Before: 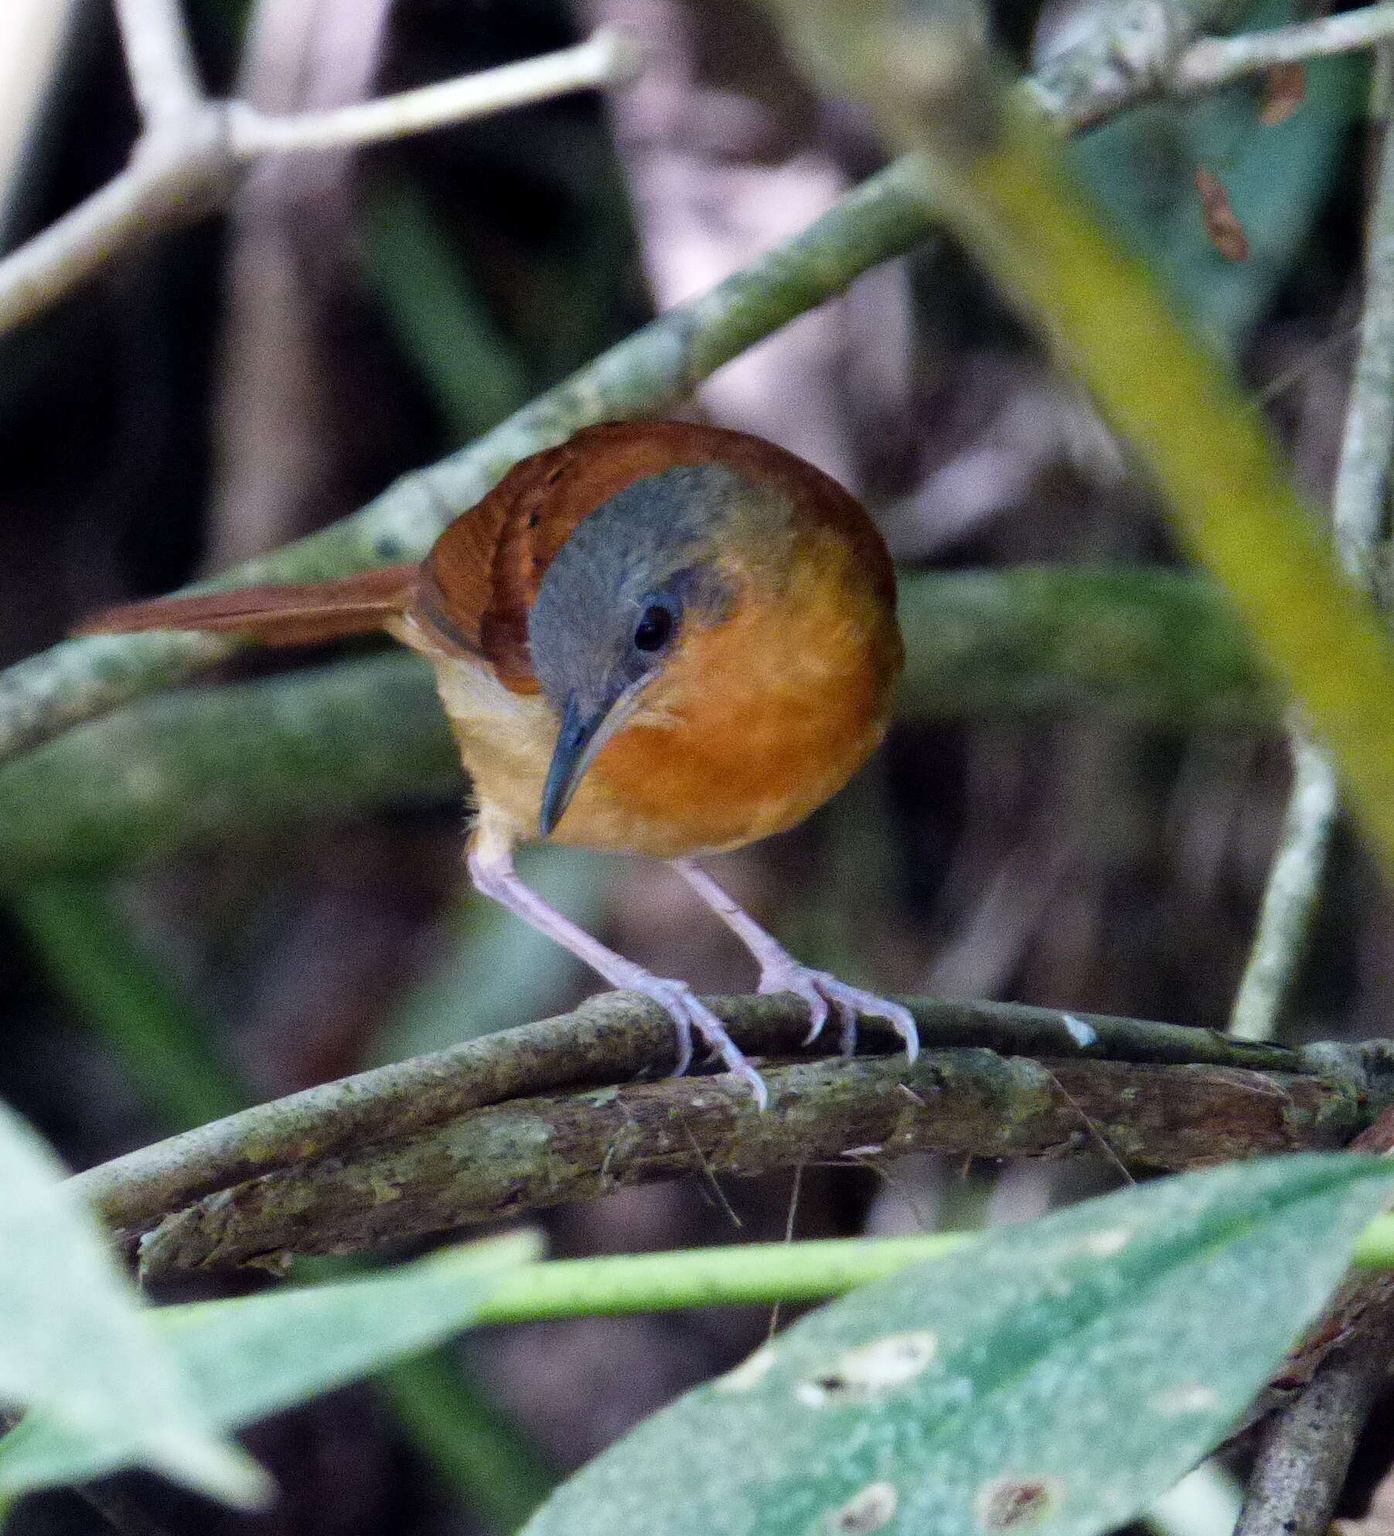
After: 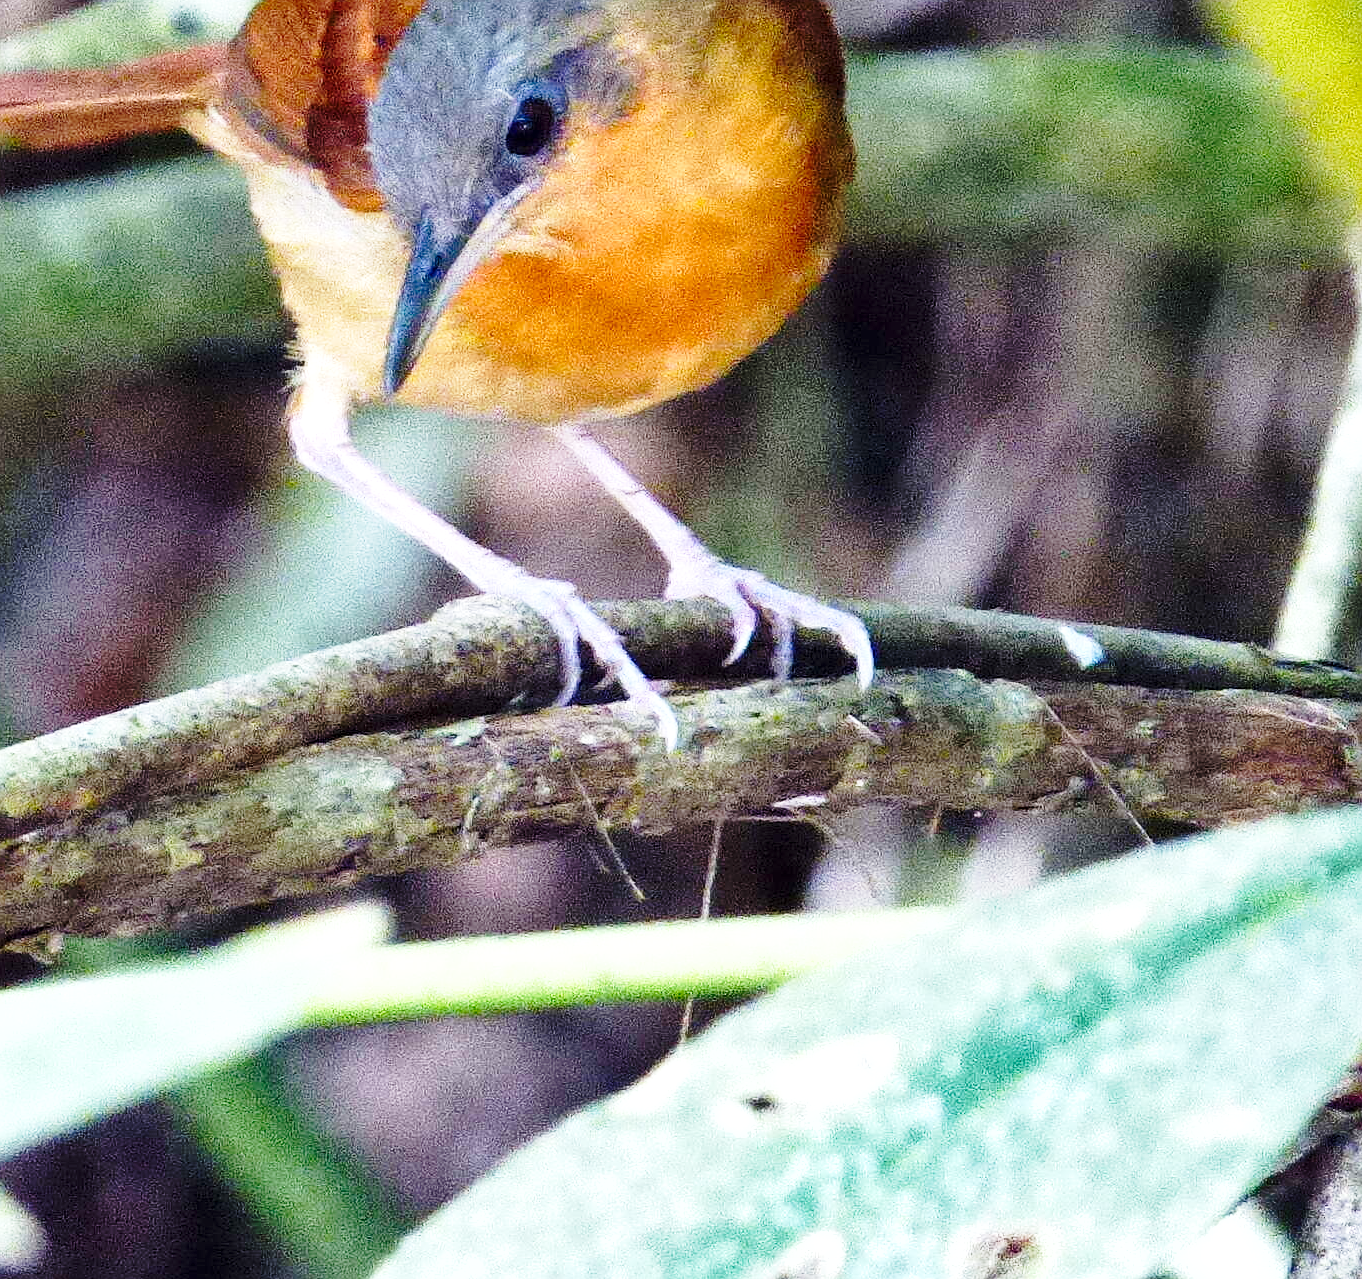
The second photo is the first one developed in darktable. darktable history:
sharpen: on, module defaults
shadows and highlights: low approximation 0.01, soften with gaussian
exposure: exposure 0.509 EV, compensate exposure bias true, compensate highlight preservation false
crop and rotate: left 17.473%, top 34.561%, right 6.982%, bottom 1.007%
base curve: curves: ch0 [(0, 0) (0.028, 0.03) (0.121, 0.232) (0.46, 0.748) (0.859, 0.968) (1, 1)], preserve colors none
